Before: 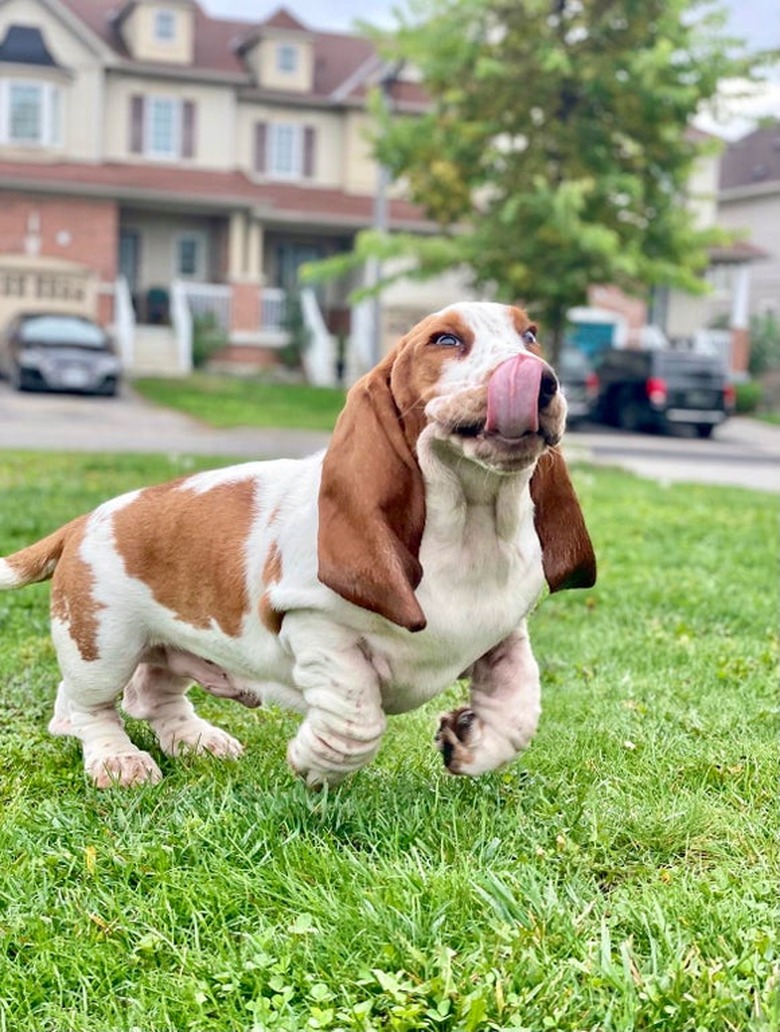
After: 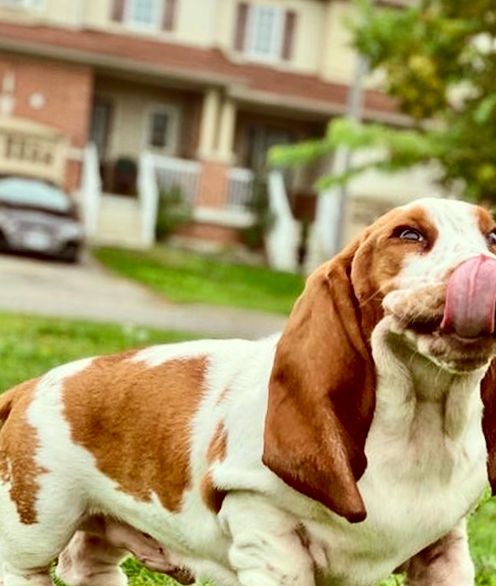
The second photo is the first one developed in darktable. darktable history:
contrast brightness saturation: contrast 0.201, brightness -0.109, saturation 0.098
crop and rotate: angle -4.81°, left 1.985%, top 6.602%, right 27.499%, bottom 30.507%
color correction: highlights a* -5.94, highlights b* 9.35, shadows a* 10.87, shadows b* 23.9
